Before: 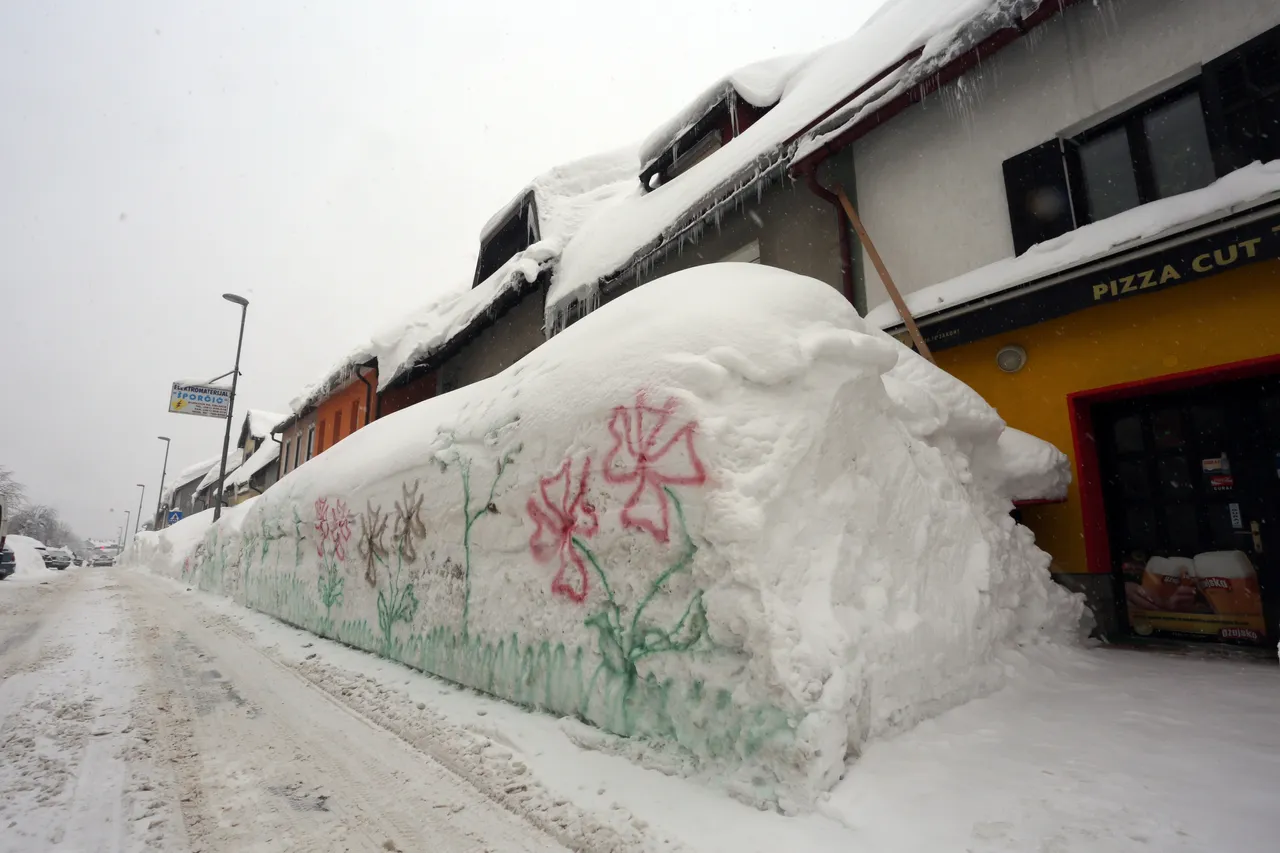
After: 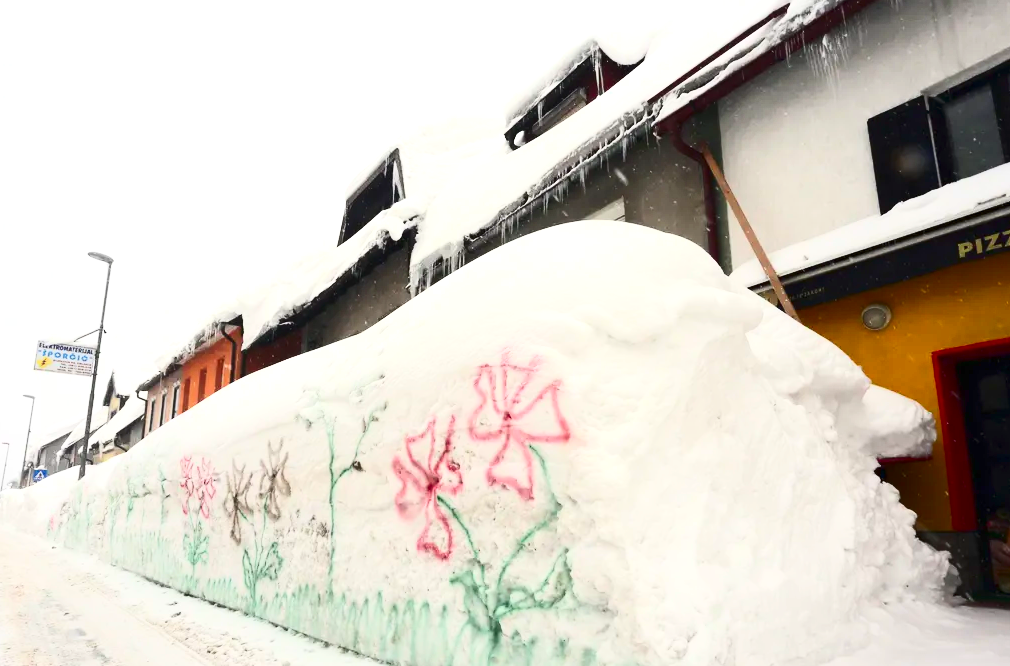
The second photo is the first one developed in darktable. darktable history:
color balance rgb: perceptual saturation grading › global saturation 0.435%, perceptual brilliance grading › global brilliance 2.05%, perceptual brilliance grading › highlights -3.566%, contrast -10.457%
crop and rotate: left 10.566%, top 5.005%, right 10.461%, bottom 16.849%
contrast brightness saturation: contrast 0.411, brightness 0.102, saturation 0.213
exposure: black level correction 0, exposure 1 EV, compensate highlight preservation false
